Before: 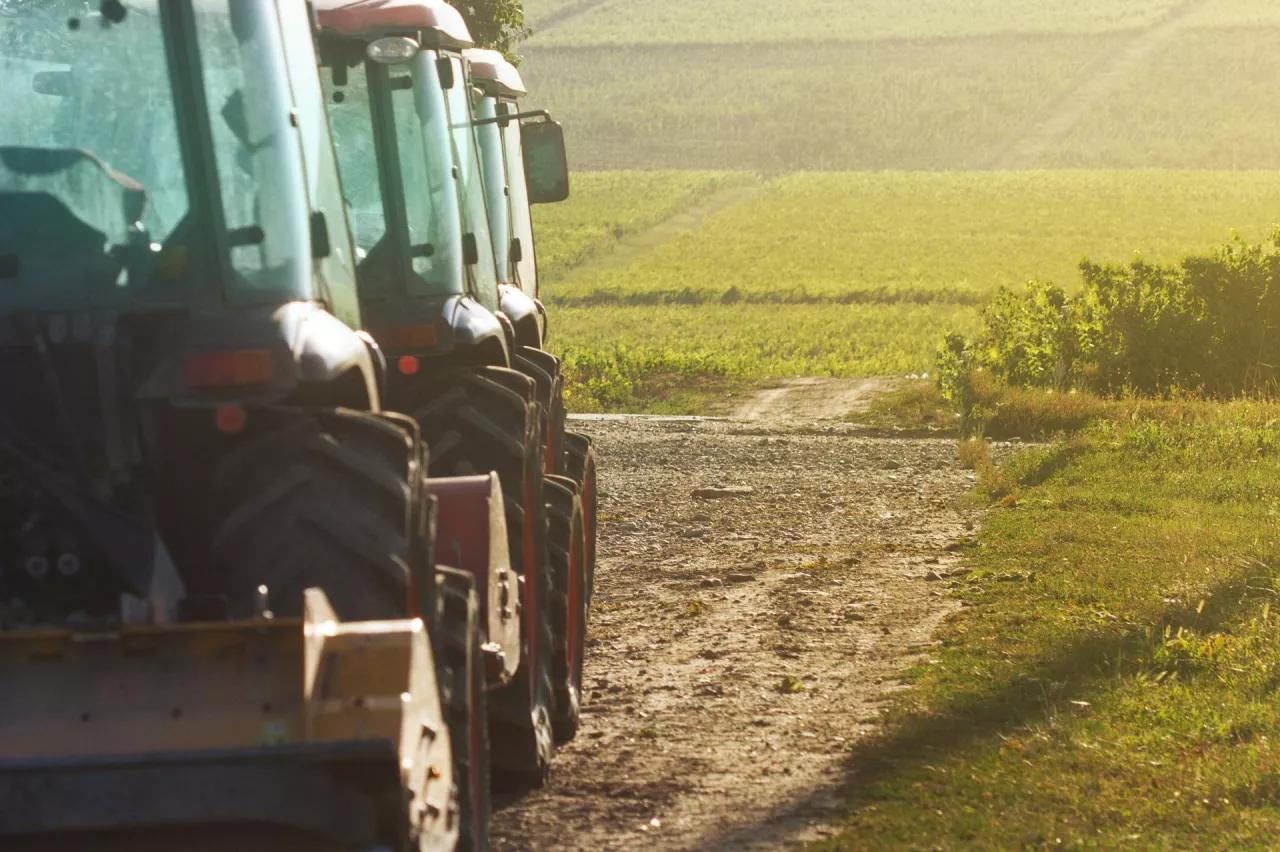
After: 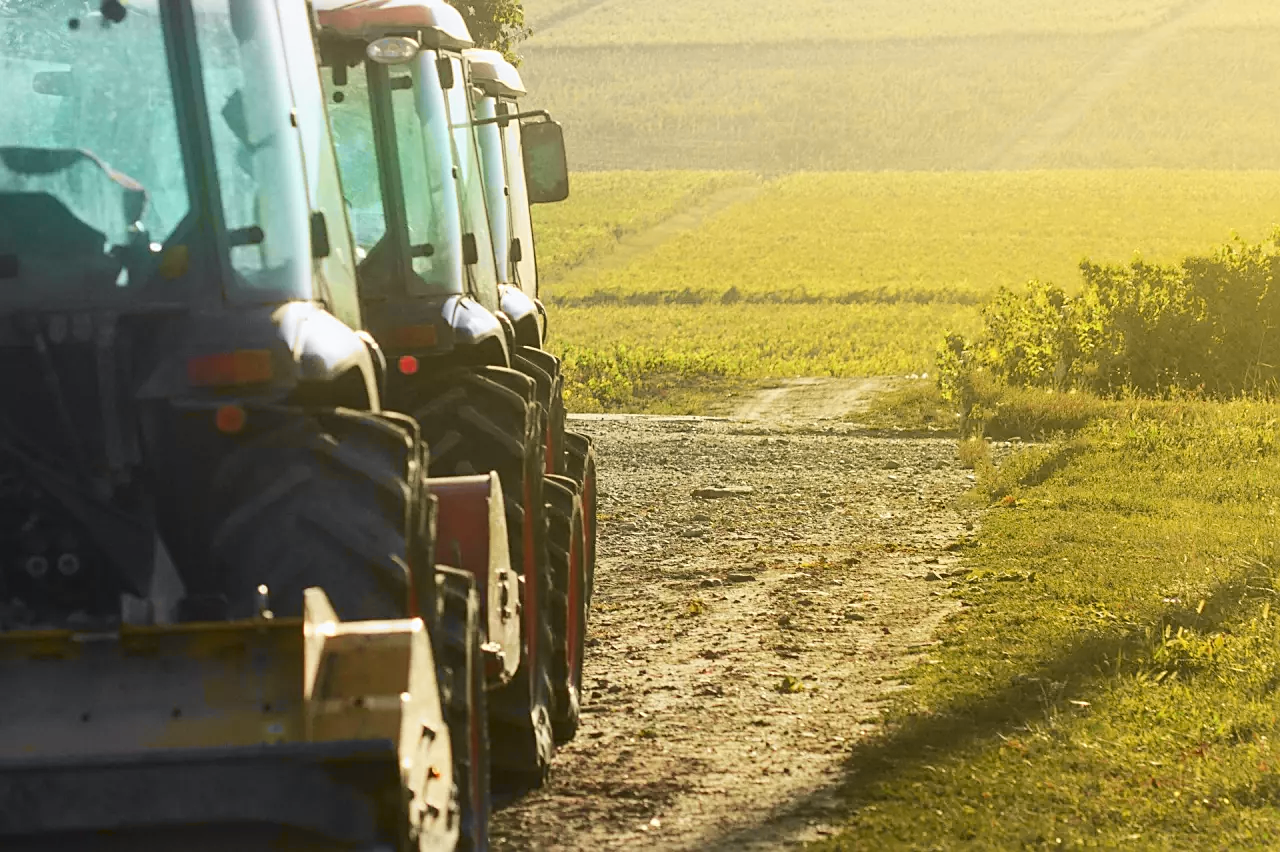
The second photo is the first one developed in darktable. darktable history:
tone curve: curves: ch0 [(0, 0) (0.071, 0.047) (0.266, 0.26) (0.483, 0.554) (0.753, 0.811) (1, 0.983)]; ch1 [(0, 0) (0.346, 0.307) (0.408, 0.387) (0.463, 0.465) (0.482, 0.493) (0.502, 0.5) (0.517, 0.502) (0.55, 0.548) (0.597, 0.61) (0.651, 0.698) (1, 1)]; ch2 [(0, 0) (0.346, 0.34) (0.434, 0.46) (0.485, 0.494) (0.5, 0.494) (0.517, 0.506) (0.526, 0.545) (0.583, 0.61) (0.625, 0.659) (1, 1)], color space Lab, independent channels, preserve colors none
sharpen: on, module defaults
